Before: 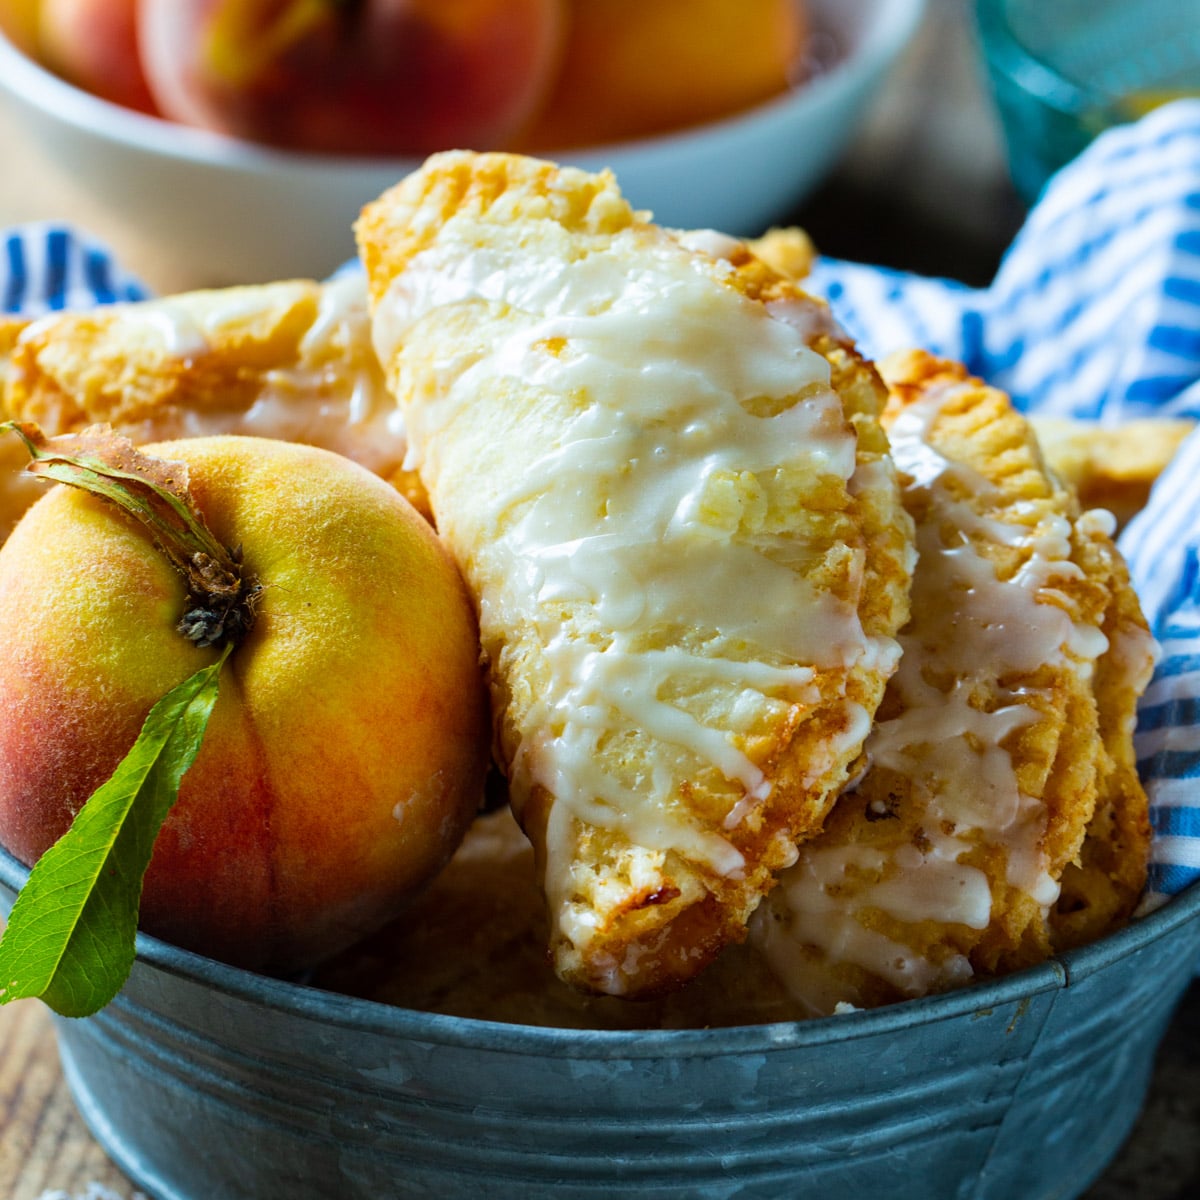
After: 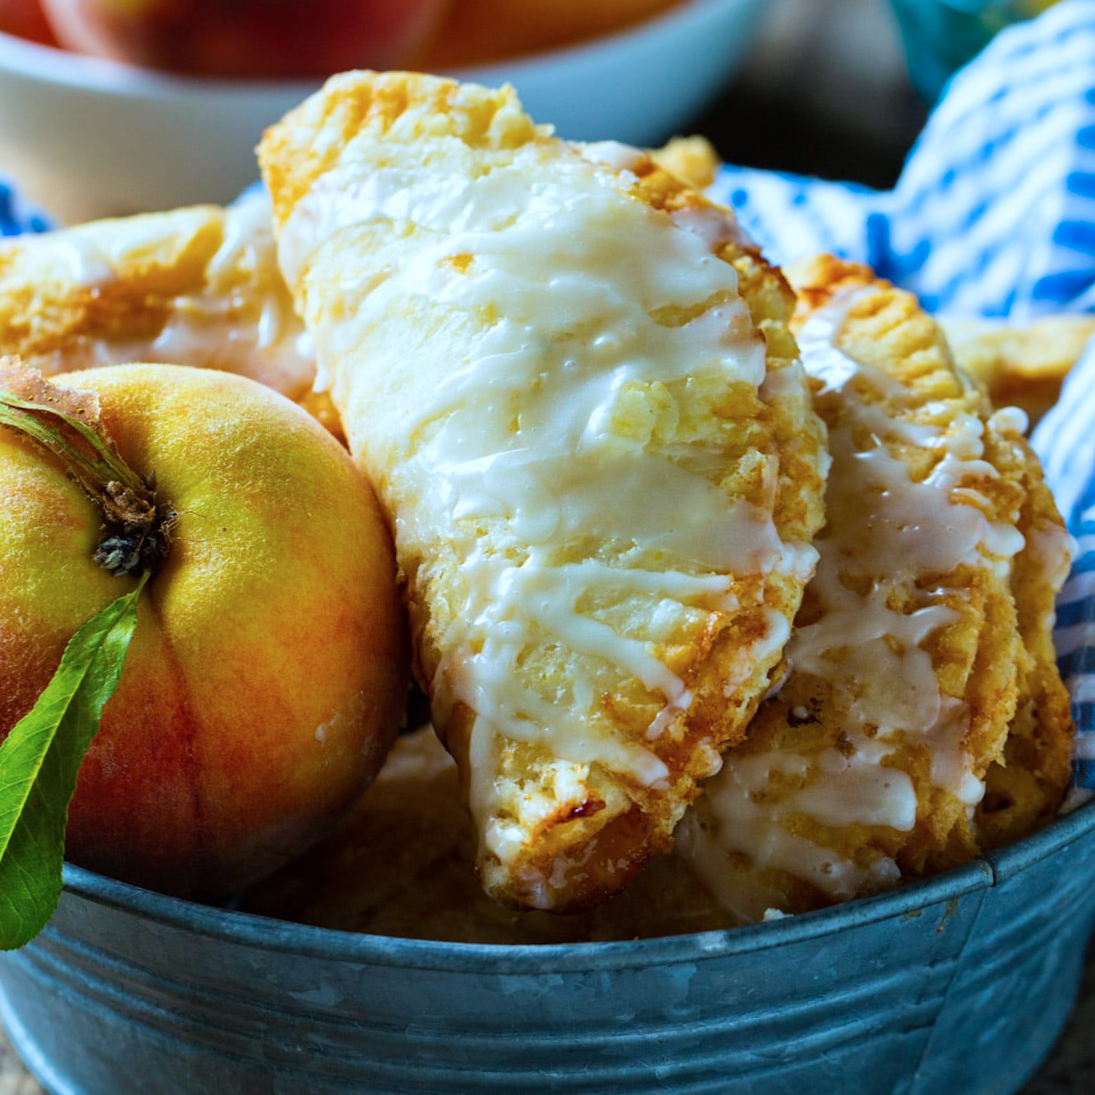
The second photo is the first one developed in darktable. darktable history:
crop and rotate: angle 1.96°, left 5.673%, top 5.673%
color calibration: illuminant custom, x 0.368, y 0.373, temperature 4330.32 K
